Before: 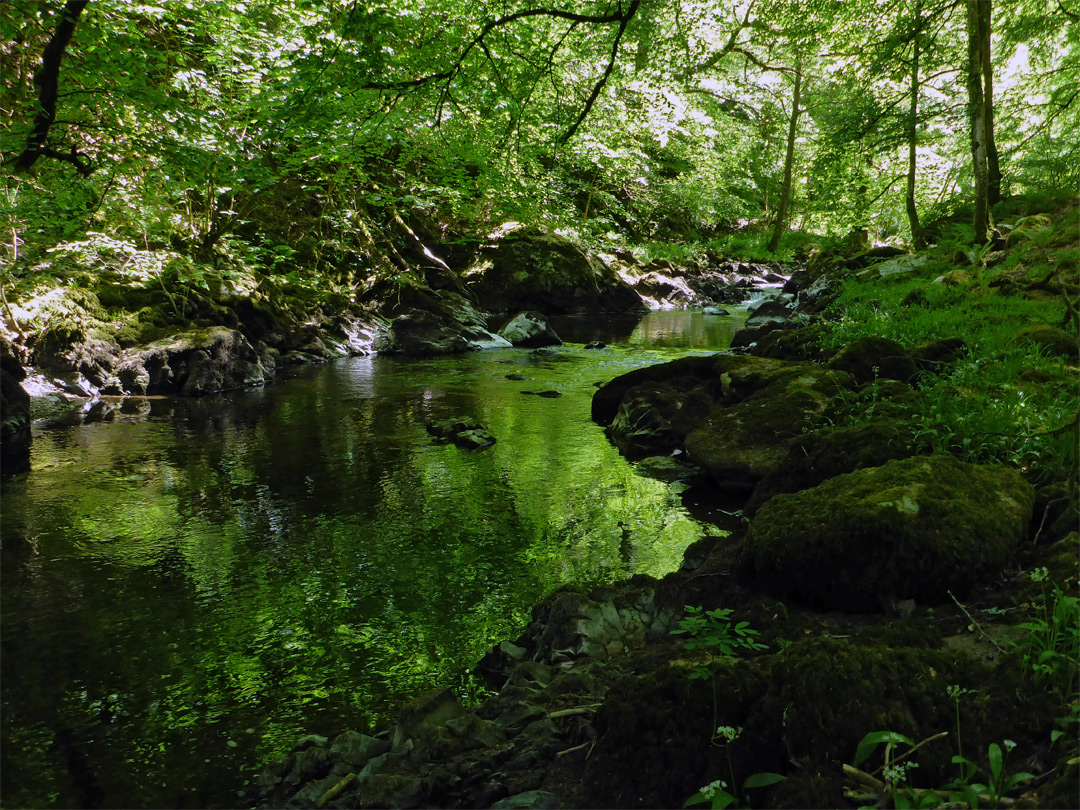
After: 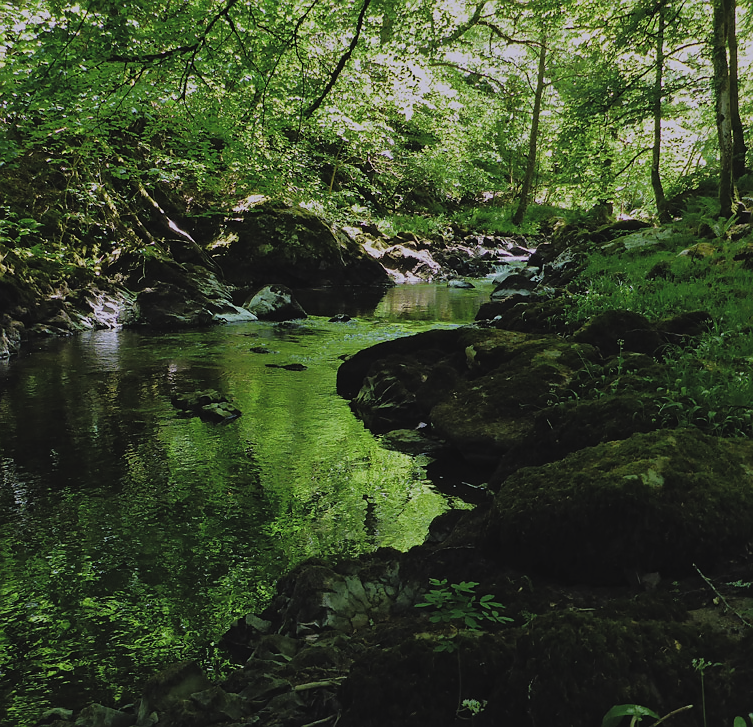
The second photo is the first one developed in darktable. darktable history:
sharpen: radius 0.975, amount 0.614
exposure: black level correction -0.015, exposure -0.128 EV, compensate highlight preservation false
crop and rotate: left 23.704%, top 3.418%, right 6.492%, bottom 6.823%
color zones: curves: ch1 [(0, 0.525) (0.143, 0.556) (0.286, 0.52) (0.429, 0.5) (0.571, 0.5) (0.714, 0.5) (0.857, 0.503) (1, 0.525)], mix 38.64%
filmic rgb: black relative exposure -8.54 EV, white relative exposure 5.55 EV, hardness 3.38, contrast 1.017, color science v4 (2020)
